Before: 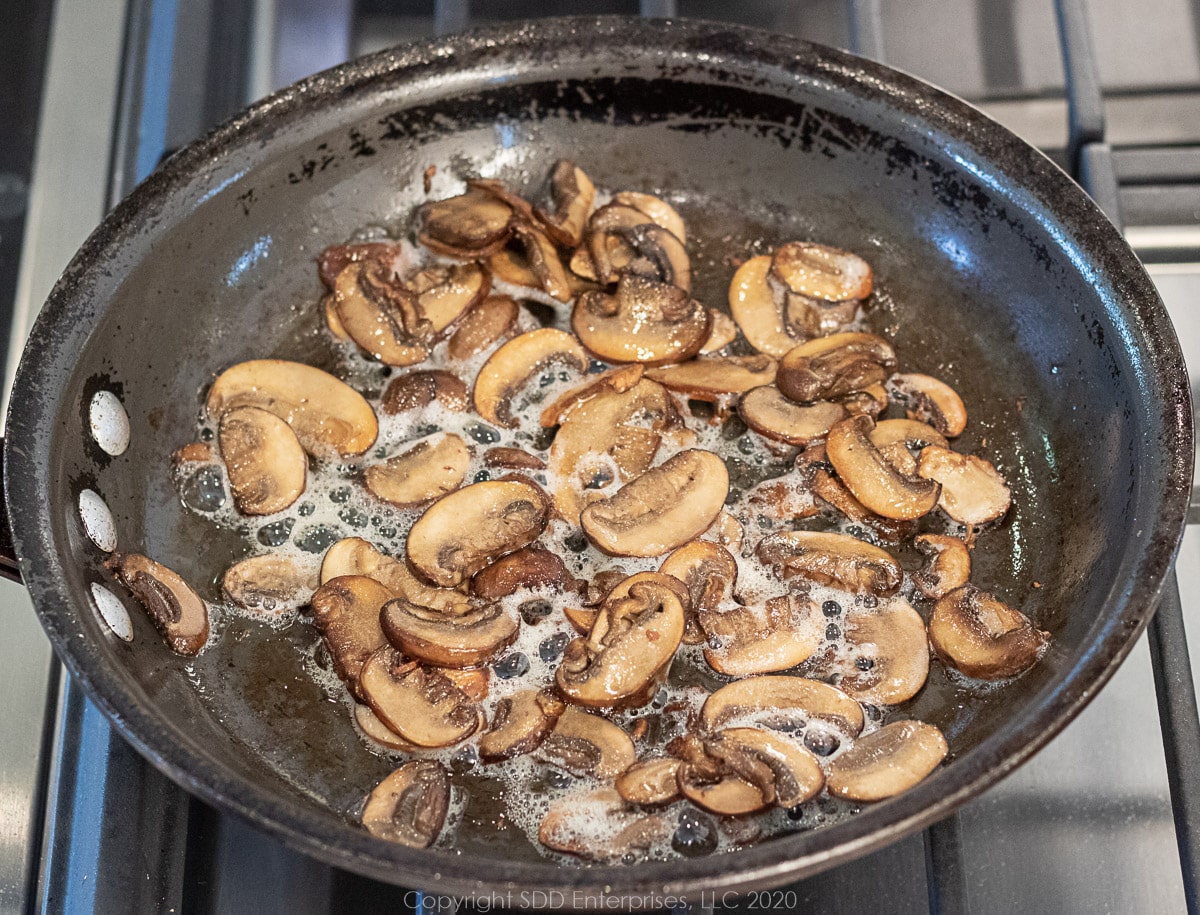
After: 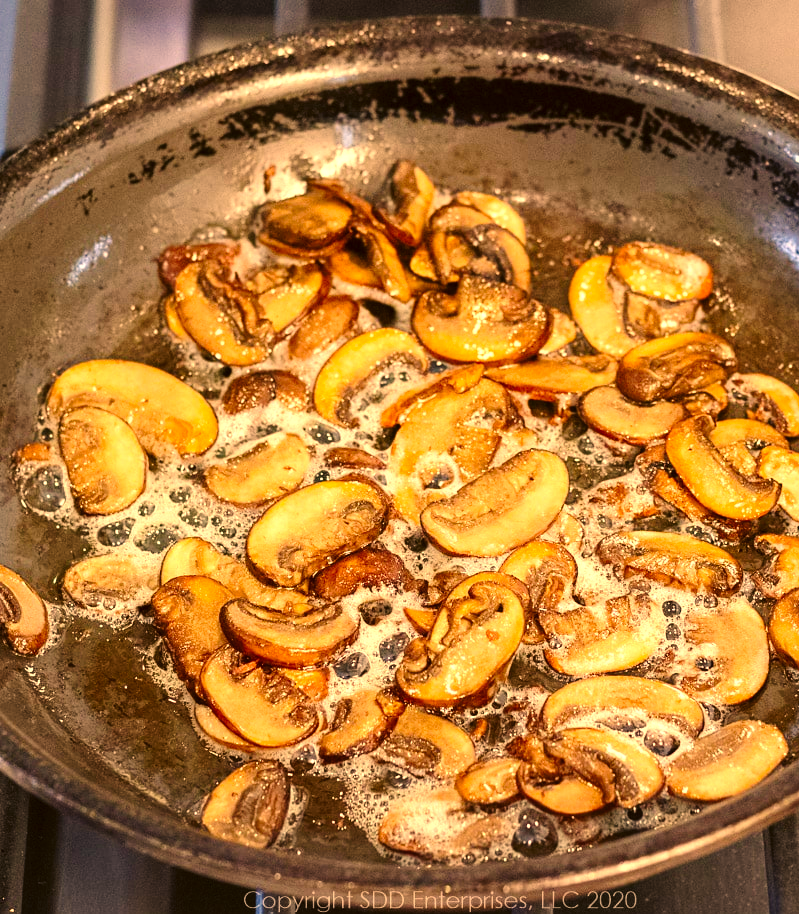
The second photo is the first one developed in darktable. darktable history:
exposure: black level correction 0, exposure 0.591 EV, compensate highlight preservation false
tone curve: curves: ch0 [(0, 0) (0.003, 0.002) (0.011, 0.009) (0.025, 0.02) (0.044, 0.034) (0.069, 0.046) (0.1, 0.062) (0.136, 0.083) (0.177, 0.119) (0.224, 0.162) (0.277, 0.216) (0.335, 0.282) (0.399, 0.365) (0.468, 0.457) (0.543, 0.541) (0.623, 0.624) (0.709, 0.713) (0.801, 0.797) (0.898, 0.889) (1, 1)], preserve colors none
color correction: highlights a* 18.09, highlights b* 35.94, shadows a* 1.53, shadows b* 6.19, saturation 1.04
crop and rotate: left 13.334%, right 20.047%
